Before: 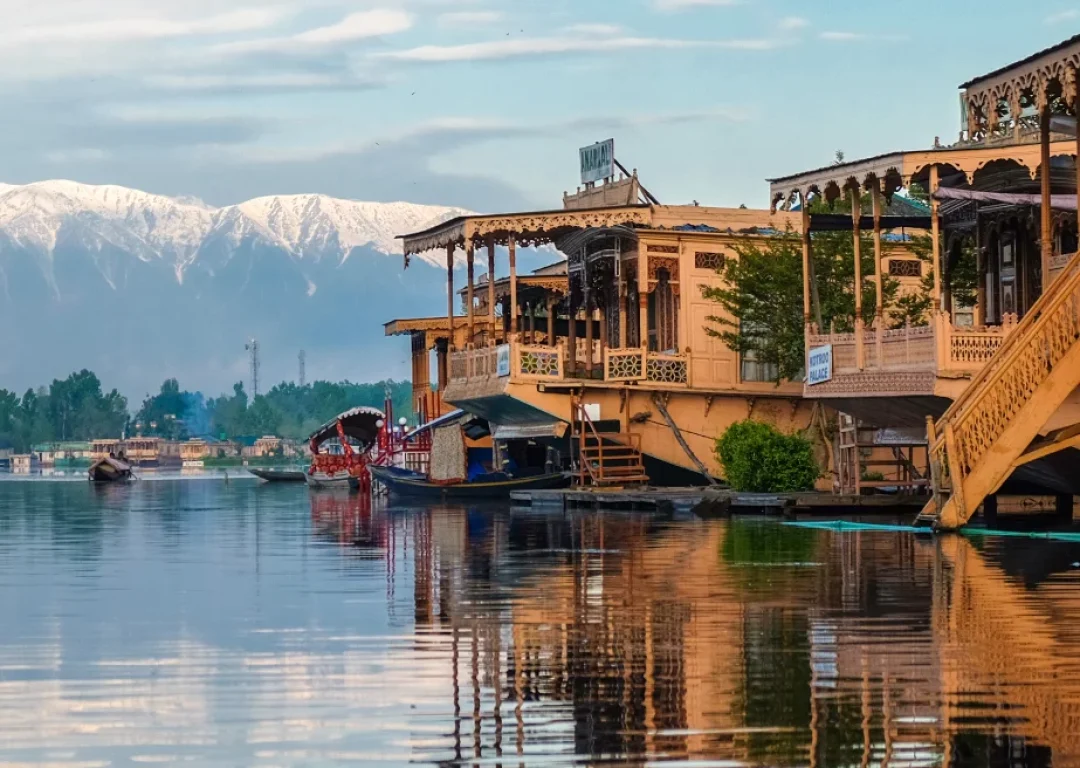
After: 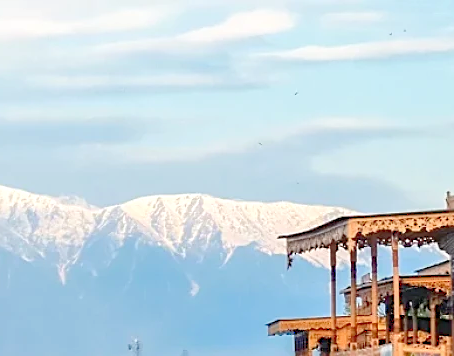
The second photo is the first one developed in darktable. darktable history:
levels: levels [0, 0.397, 0.955]
sharpen: amount 0.592
crop and rotate: left 10.884%, top 0.08%, right 47.012%, bottom 53.482%
